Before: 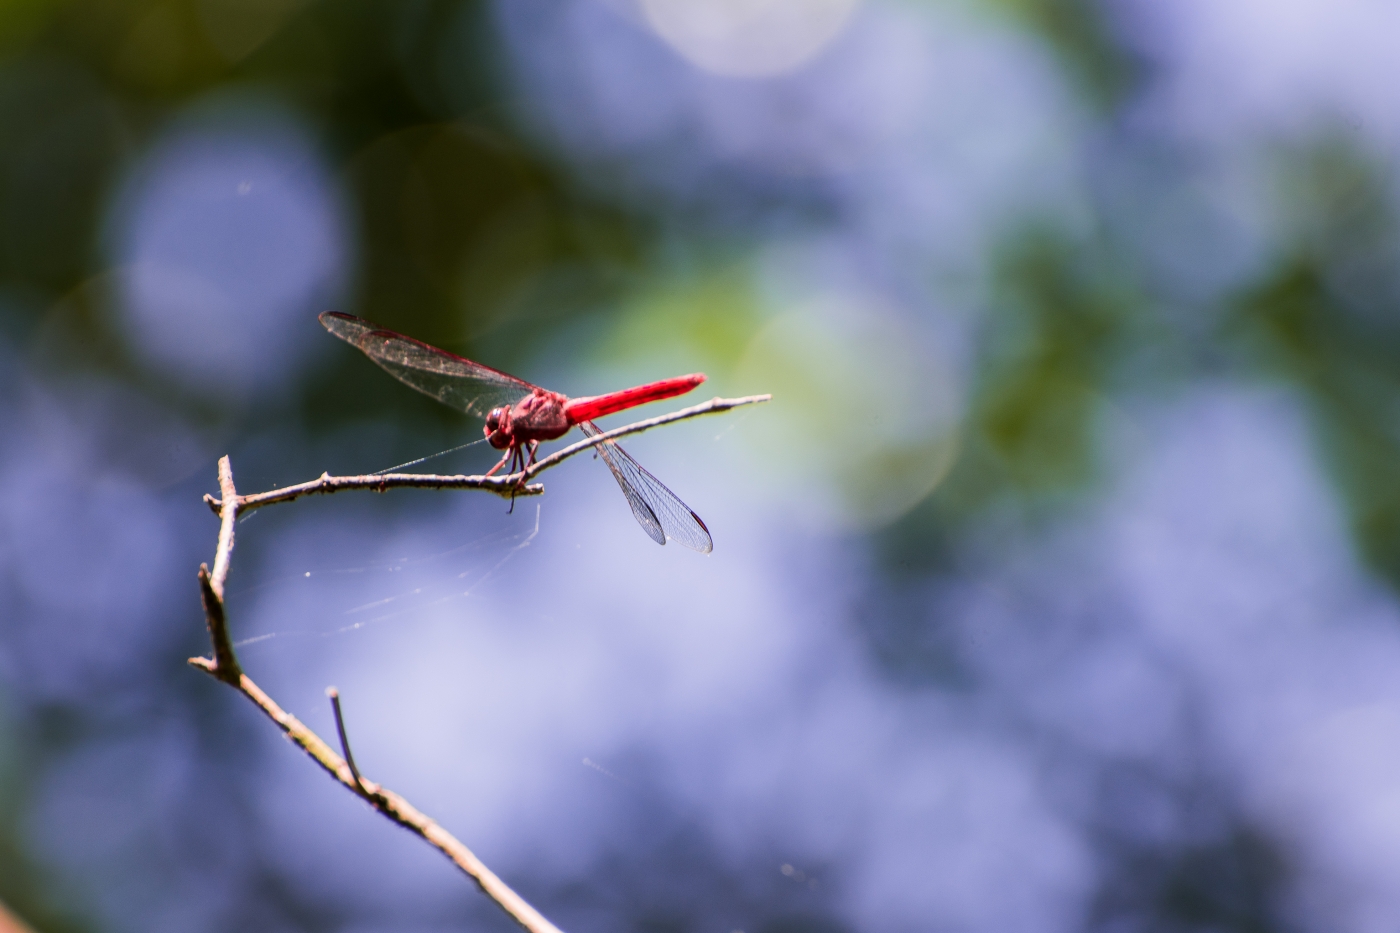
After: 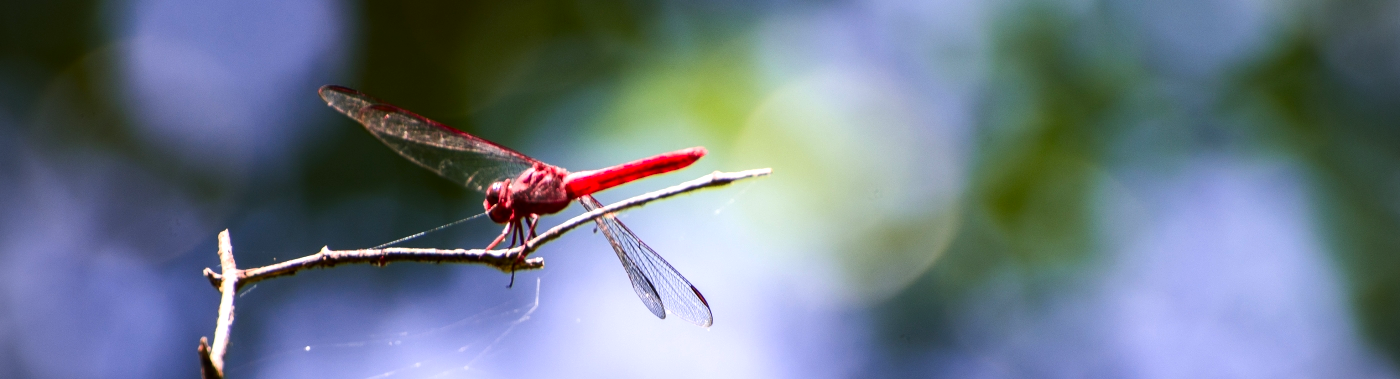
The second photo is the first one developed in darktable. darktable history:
exposure: black level correction -0.002, exposure 0.542 EV, compensate highlight preservation false
crop and rotate: top 24.43%, bottom 34.947%
vignetting: fall-off start 88.8%, fall-off radius 43.67%, brightness -0.626, saturation -0.677, width/height ratio 1.158
contrast brightness saturation: contrast 0.068, brightness -0.142, saturation 0.109
